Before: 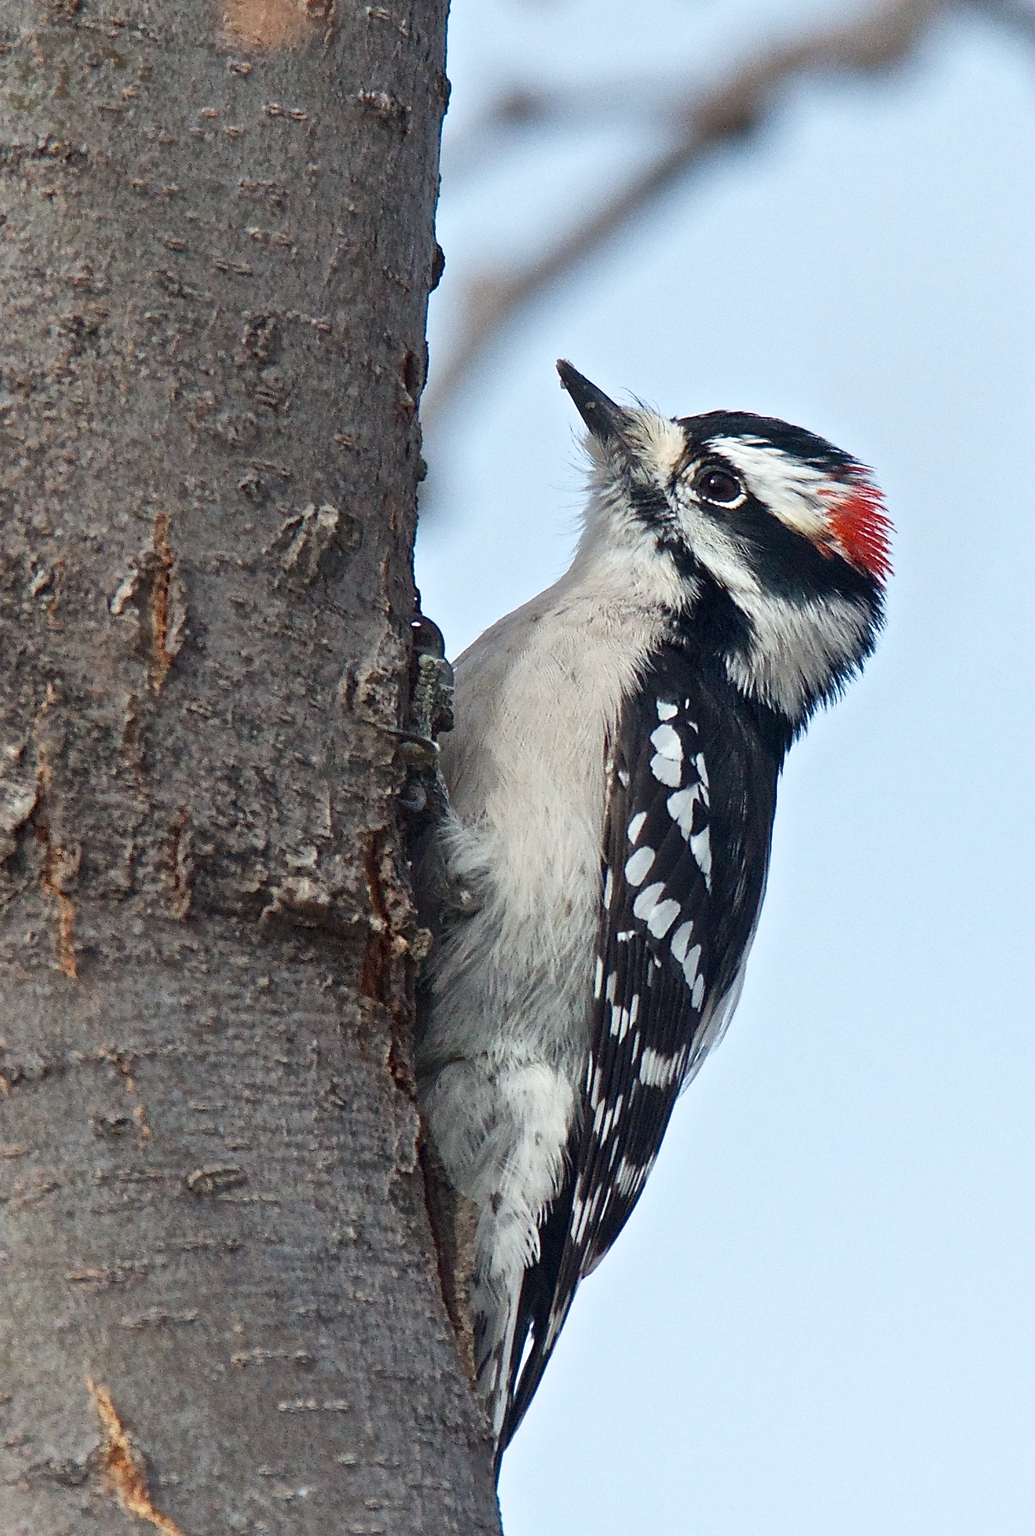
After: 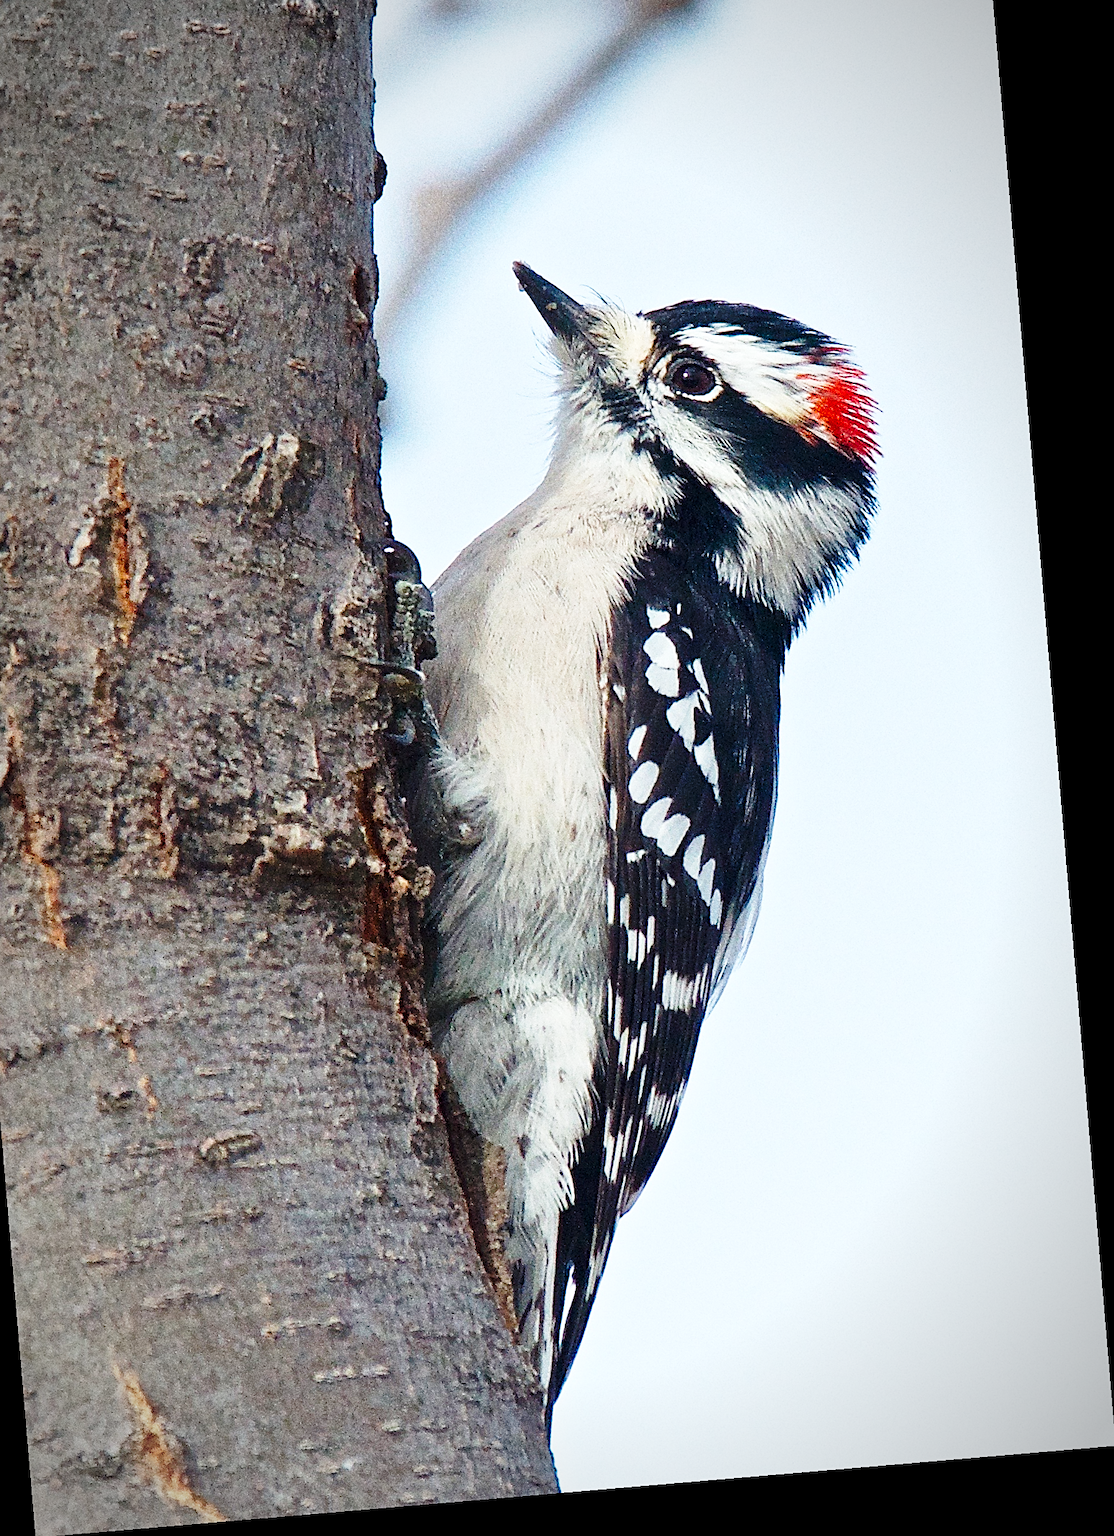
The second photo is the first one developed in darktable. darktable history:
crop and rotate: left 8.262%, top 9.226%
sharpen: on, module defaults
color balance rgb: perceptual saturation grading › global saturation 25%, global vibrance 20%
grain: strength 49.07%
vignetting: automatic ratio true
rotate and perspective: rotation -4.86°, automatic cropping off
base curve: curves: ch0 [(0, 0) (0.028, 0.03) (0.121, 0.232) (0.46, 0.748) (0.859, 0.968) (1, 1)], preserve colors none
